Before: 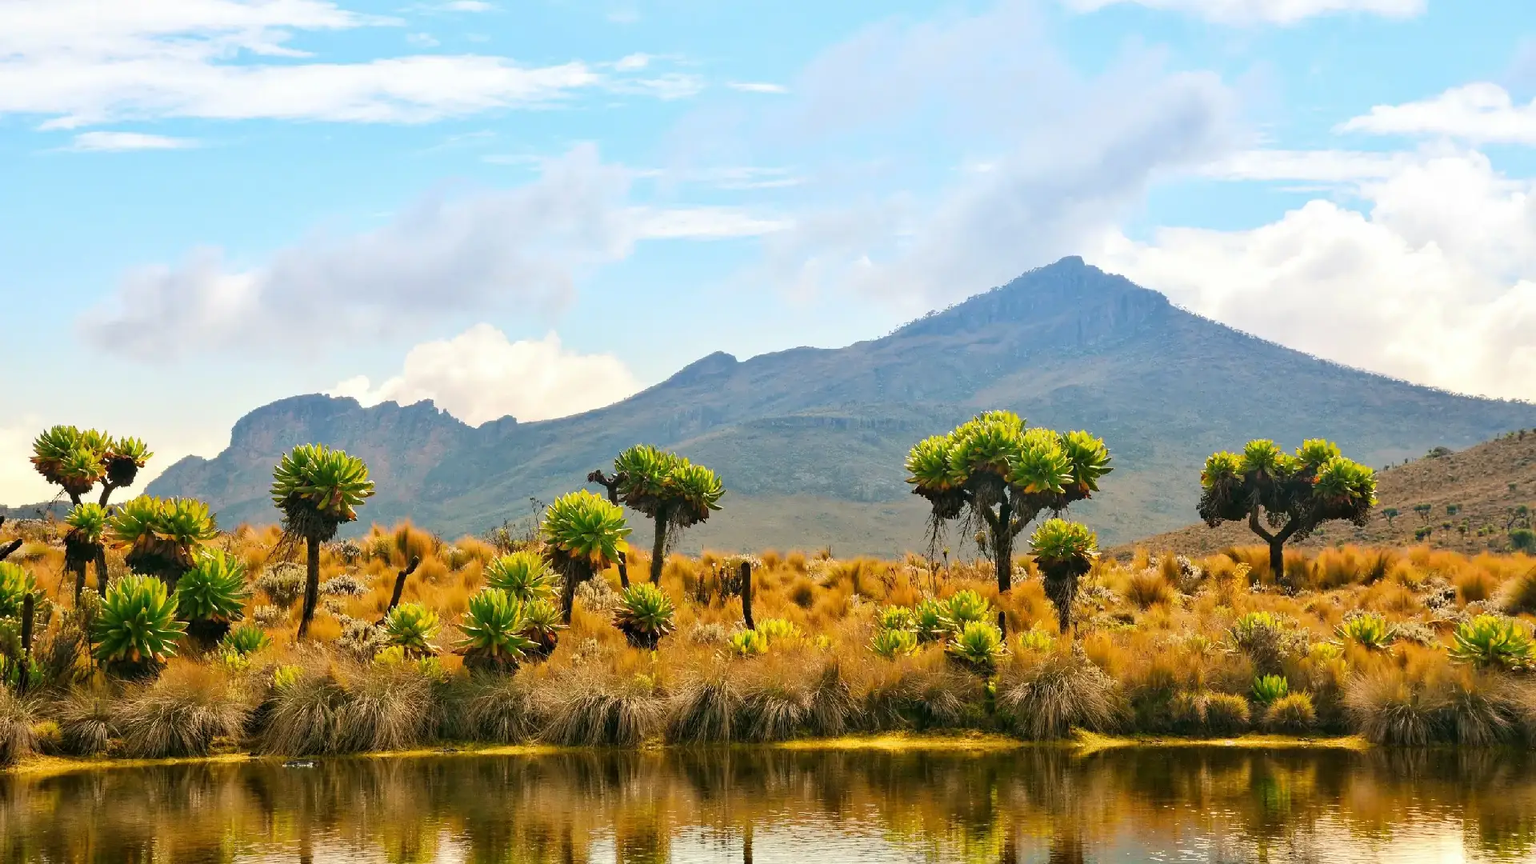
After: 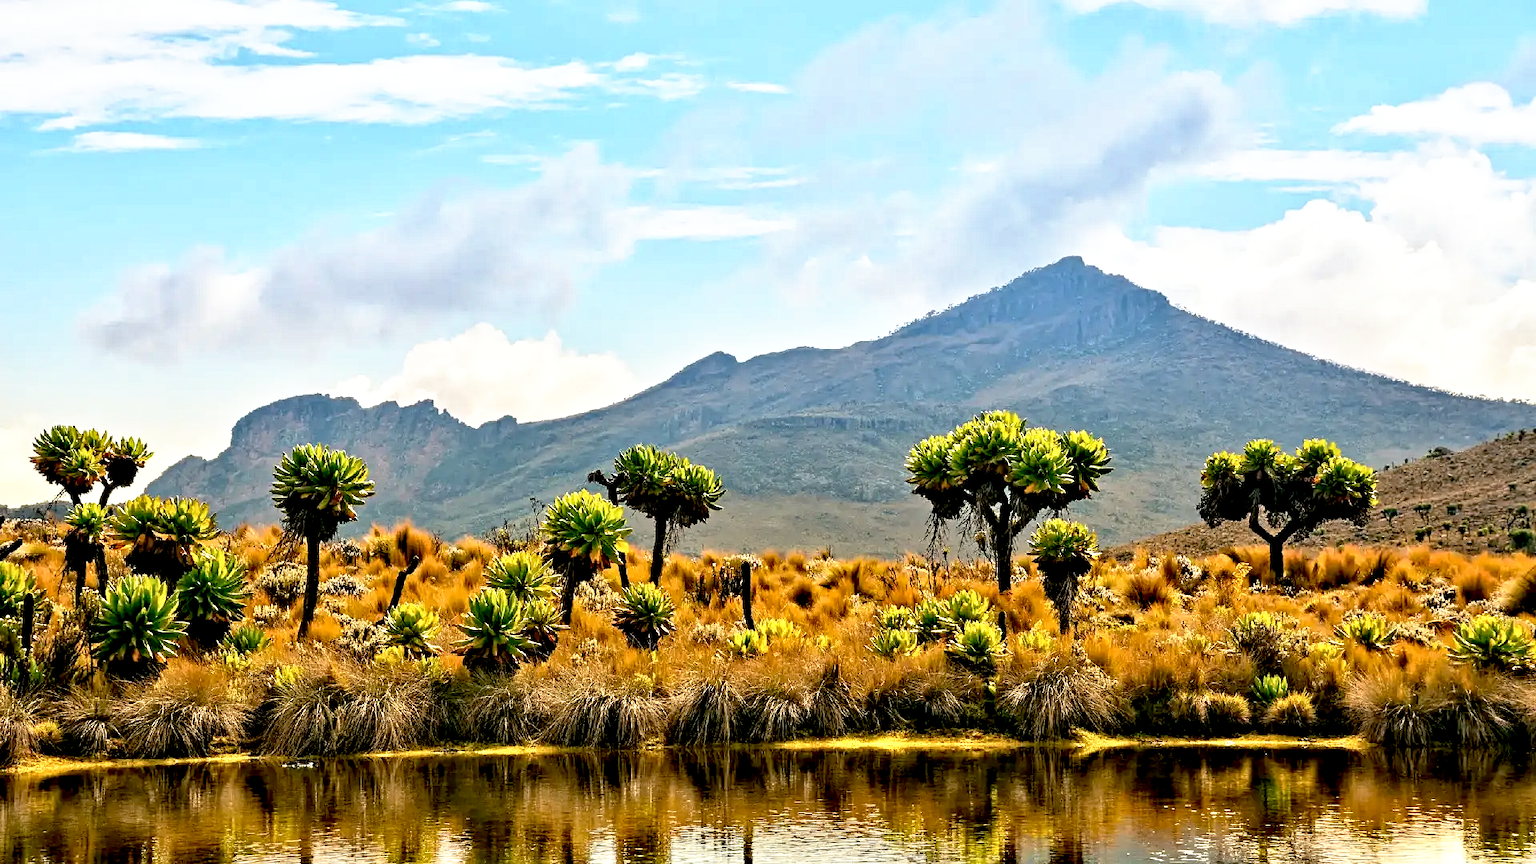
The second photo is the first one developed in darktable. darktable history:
tone equalizer: on, module defaults
base curve: curves: ch0 [(0.017, 0) (0.425, 0.441) (0.844, 0.933) (1, 1)], preserve colors none
contrast equalizer: octaves 7, y [[0.5, 0.542, 0.583, 0.625, 0.667, 0.708], [0.5 ×6], [0.5 ×6], [0 ×6], [0 ×6]]
